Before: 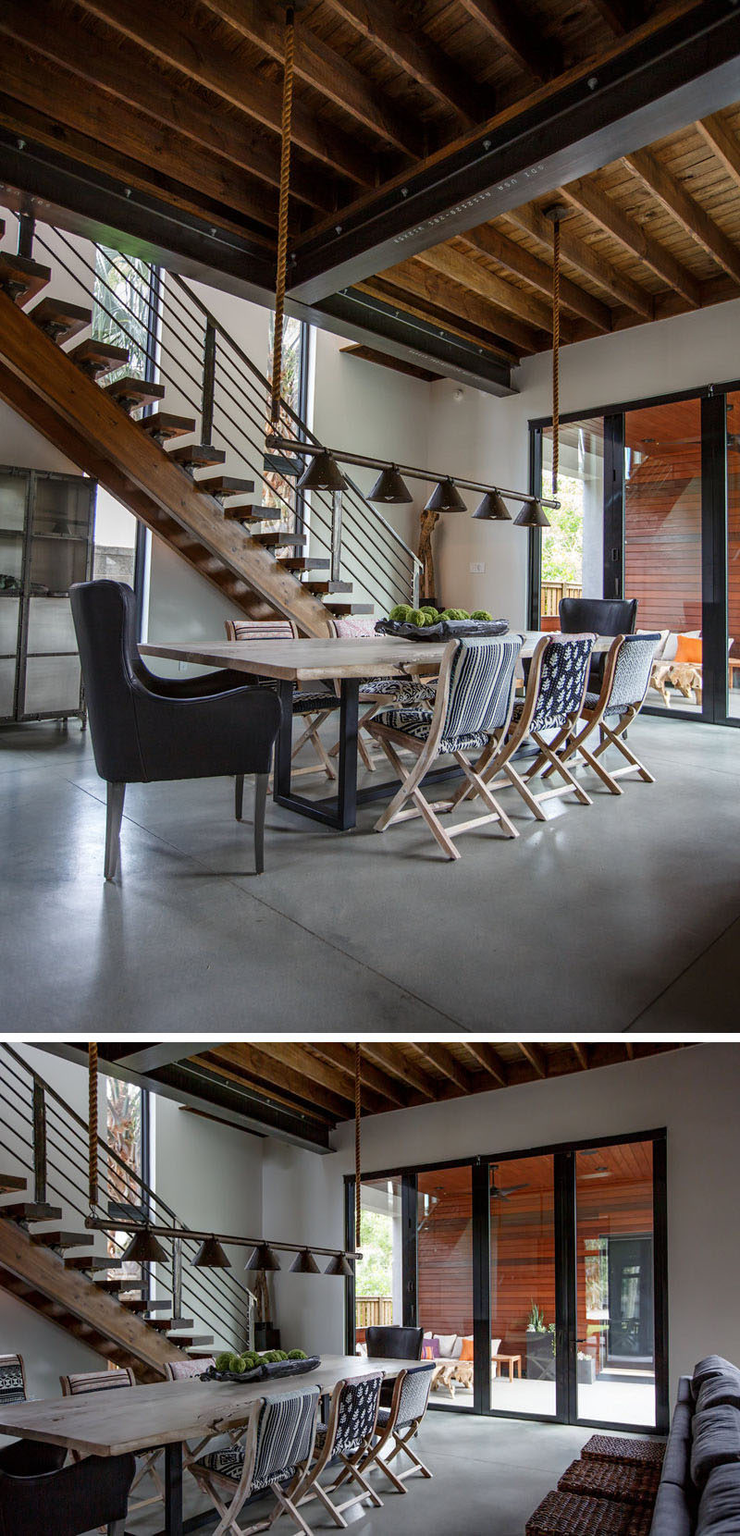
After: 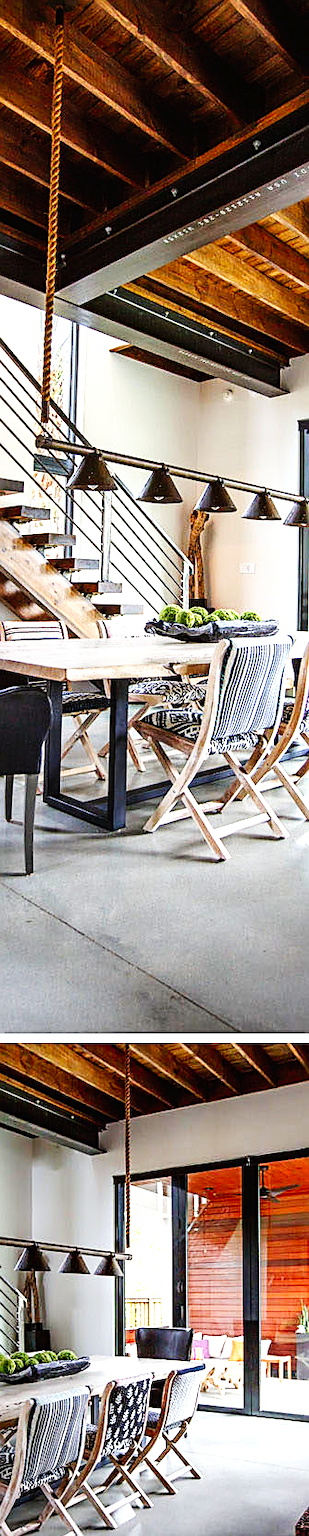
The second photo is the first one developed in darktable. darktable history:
base curve: curves: ch0 [(0, 0) (0, 0.001) (0.001, 0.001) (0.004, 0.002) (0.007, 0.004) (0.015, 0.013) (0.033, 0.045) (0.052, 0.096) (0.075, 0.17) (0.099, 0.241) (0.163, 0.42) (0.219, 0.55) (0.259, 0.616) (0.327, 0.722) (0.365, 0.765) (0.522, 0.873) (0.547, 0.881) (0.689, 0.919) (0.826, 0.952) (1, 1)], preserve colors none
crop: left 31.22%, right 26.983%
sharpen: on, module defaults
levels: levels [0, 0.435, 0.917]
